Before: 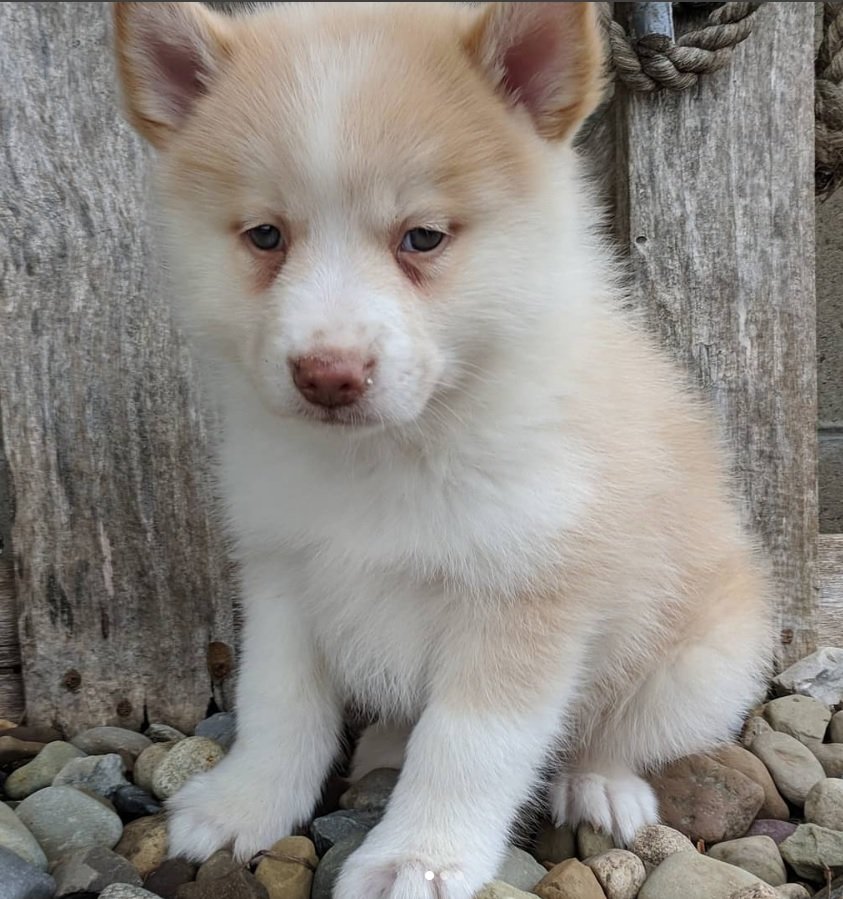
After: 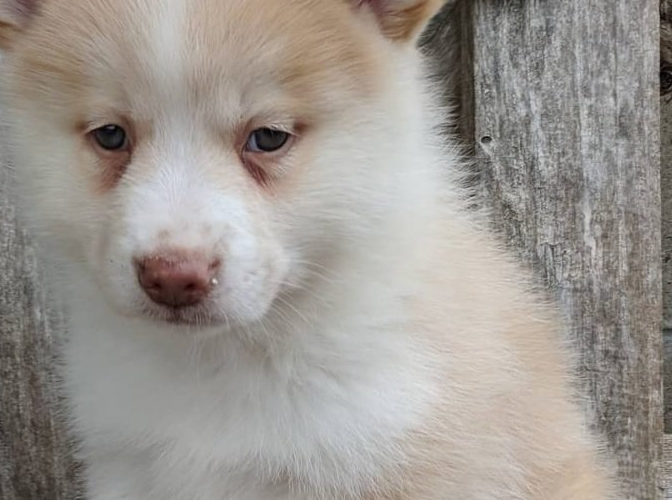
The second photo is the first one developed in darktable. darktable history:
crop: left 18.401%, top 11.126%, right 1.775%, bottom 33.237%
